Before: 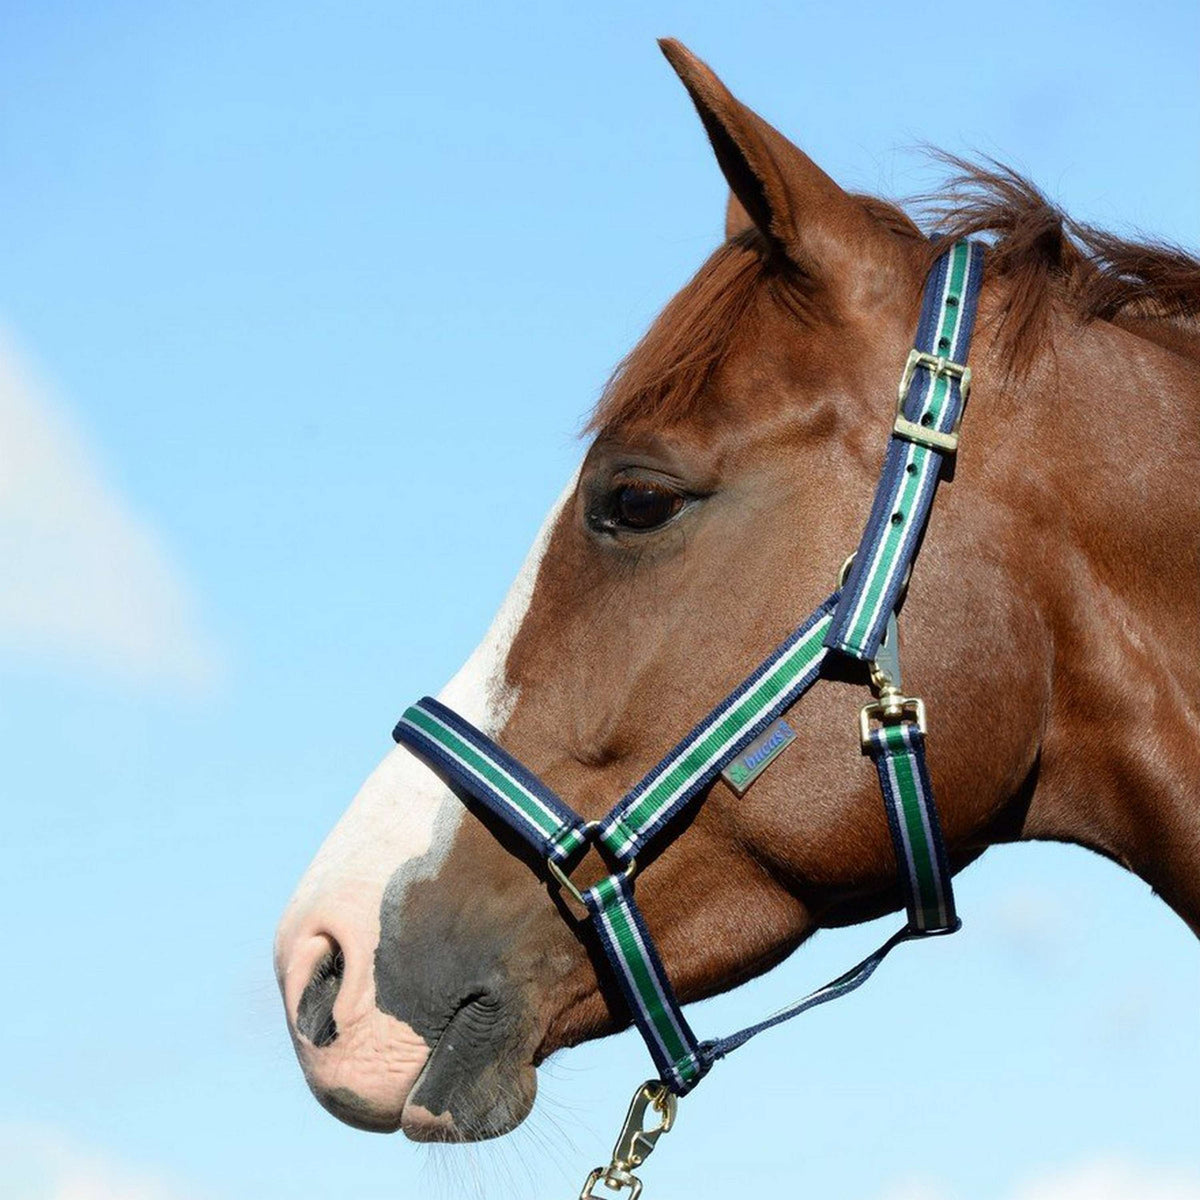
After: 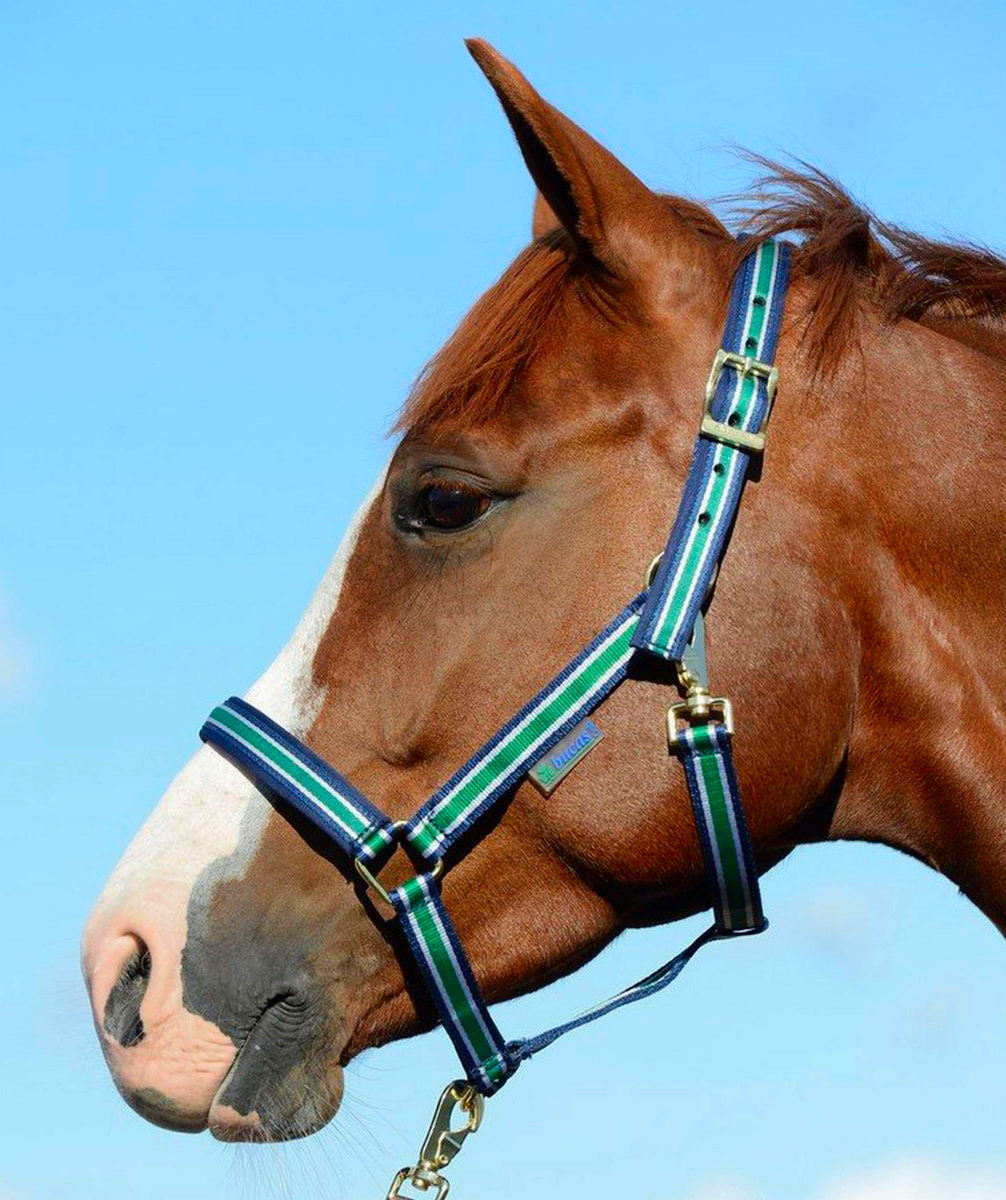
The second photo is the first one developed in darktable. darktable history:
crop: left 16.145%
base curve: curves: ch0 [(0, 0) (0.235, 0.266) (0.503, 0.496) (0.786, 0.72) (1, 1)]
contrast brightness saturation: brightness -0.02, saturation 0.35
